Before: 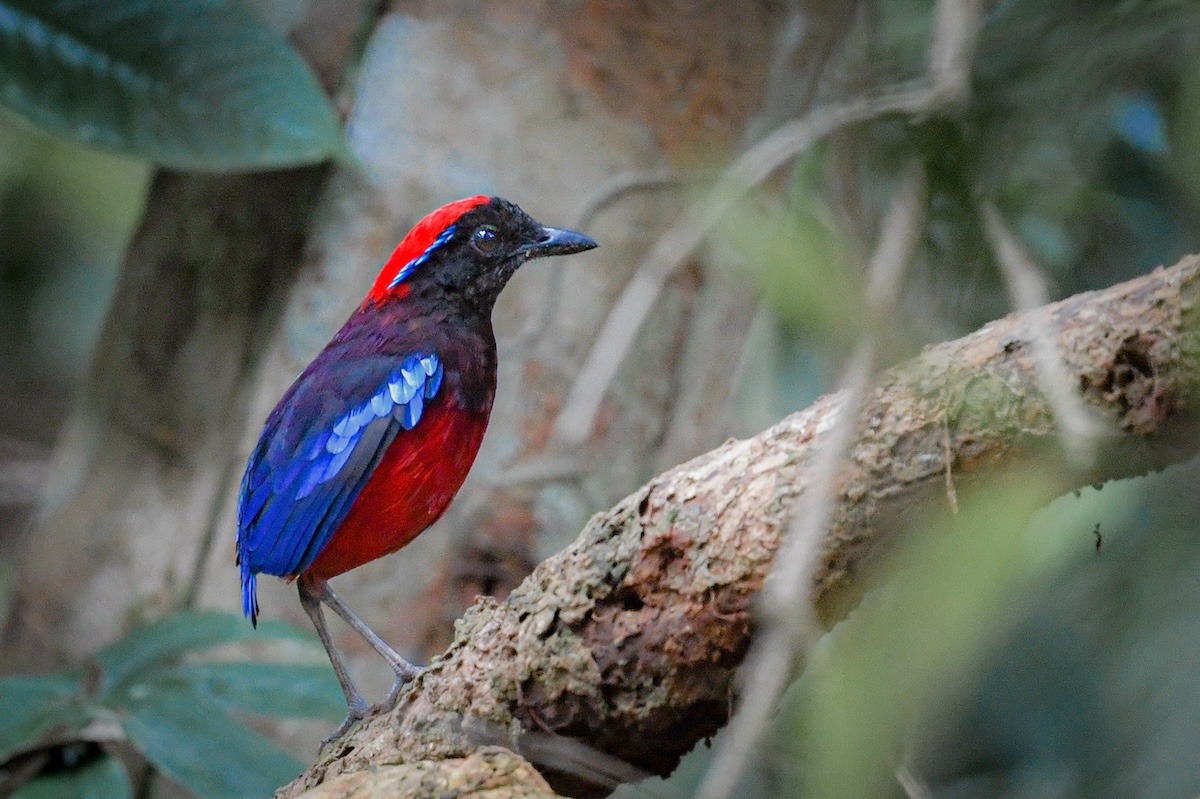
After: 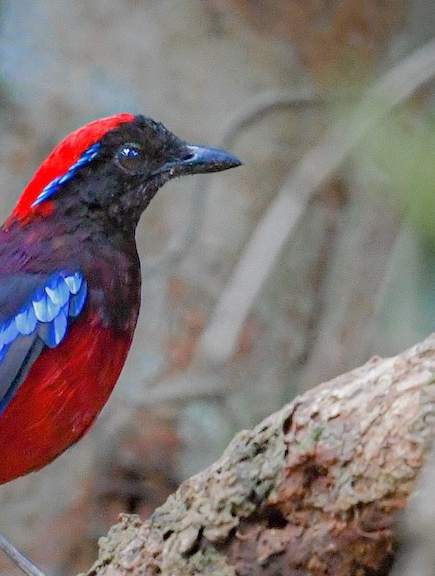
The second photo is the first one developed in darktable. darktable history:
crop and rotate: left 29.706%, top 10.338%, right 34.025%, bottom 17.508%
shadows and highlights: on, module defaults
